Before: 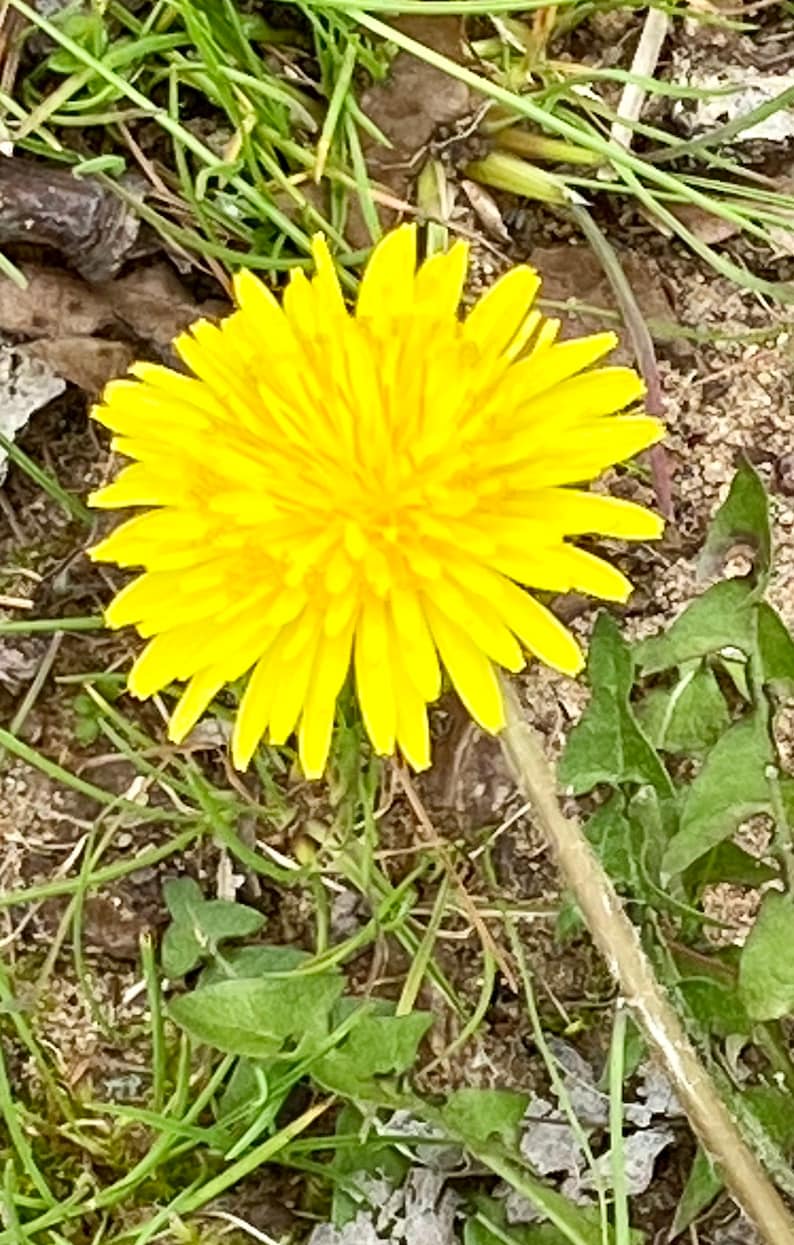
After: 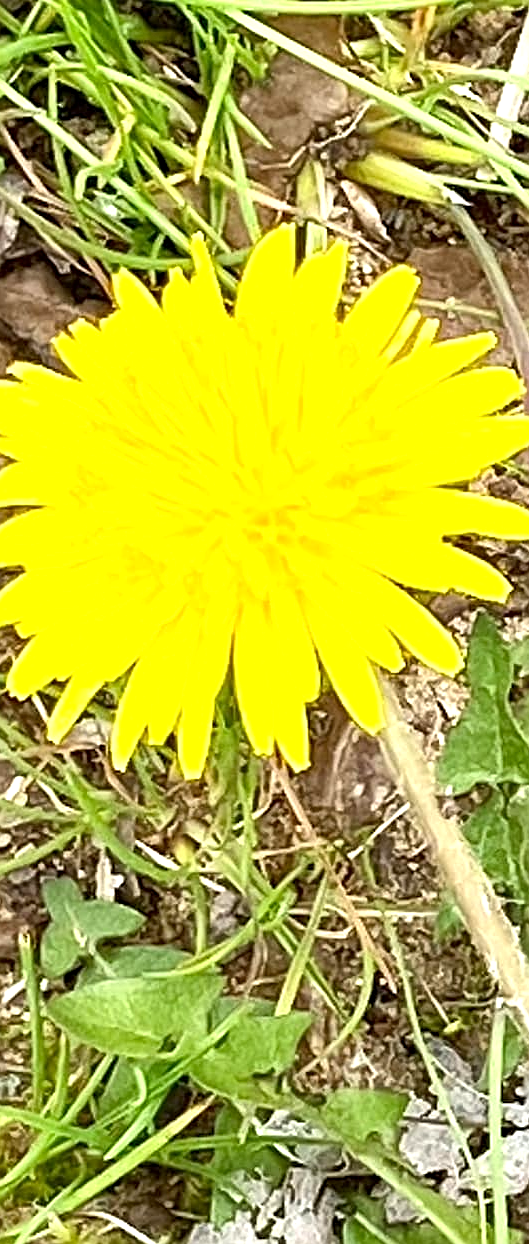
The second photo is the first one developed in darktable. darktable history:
crop and rotate: left 15.446%, right 17.836%
exposure: black level correction 0.001, exposure 0.5 EV, compensate exposure bias true, compensate highlight preservation false
sharpen: on, module defaults
